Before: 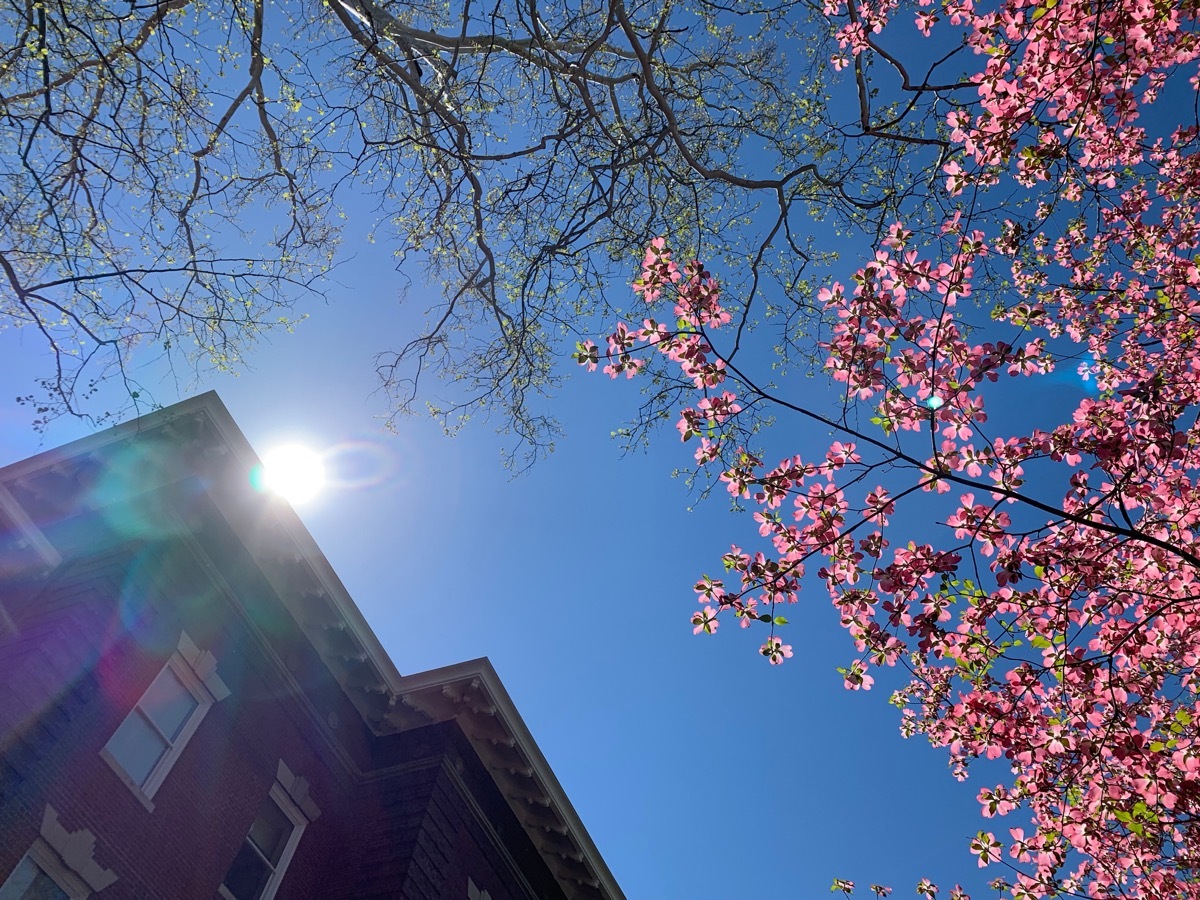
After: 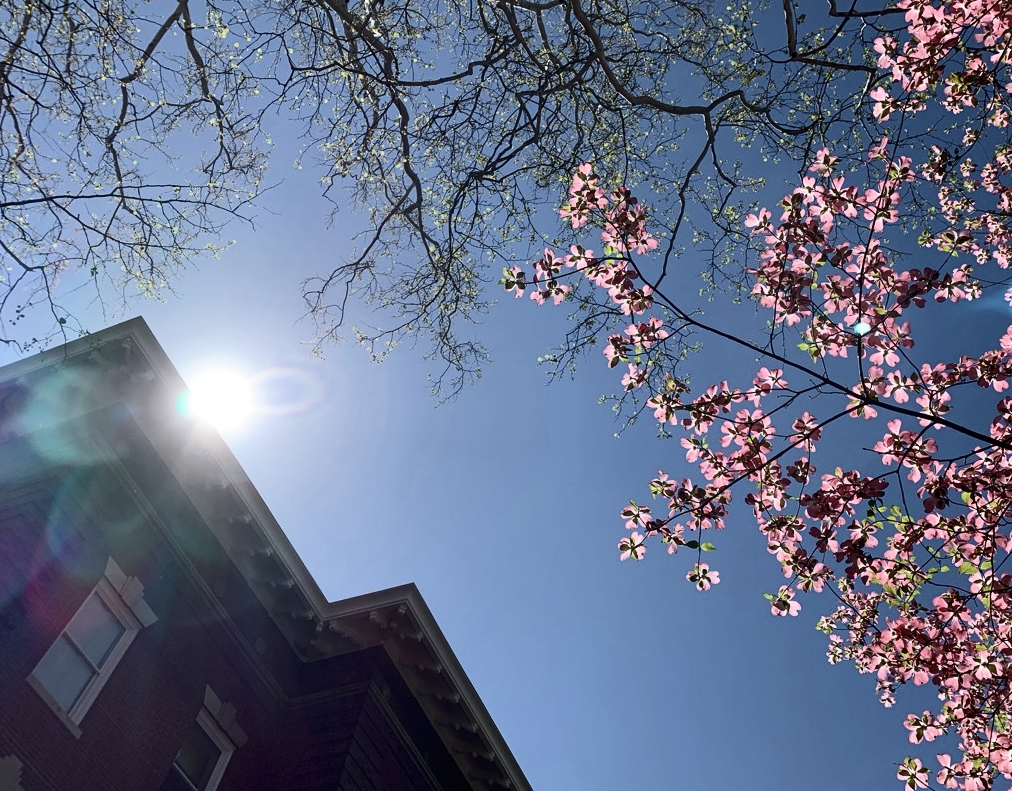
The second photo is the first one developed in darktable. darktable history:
contrast brightness saturation: contrast 0.249, saturation -0.316
crop: left 6.088%, top 8.27%, right 9.543%, bottom 3.785%
